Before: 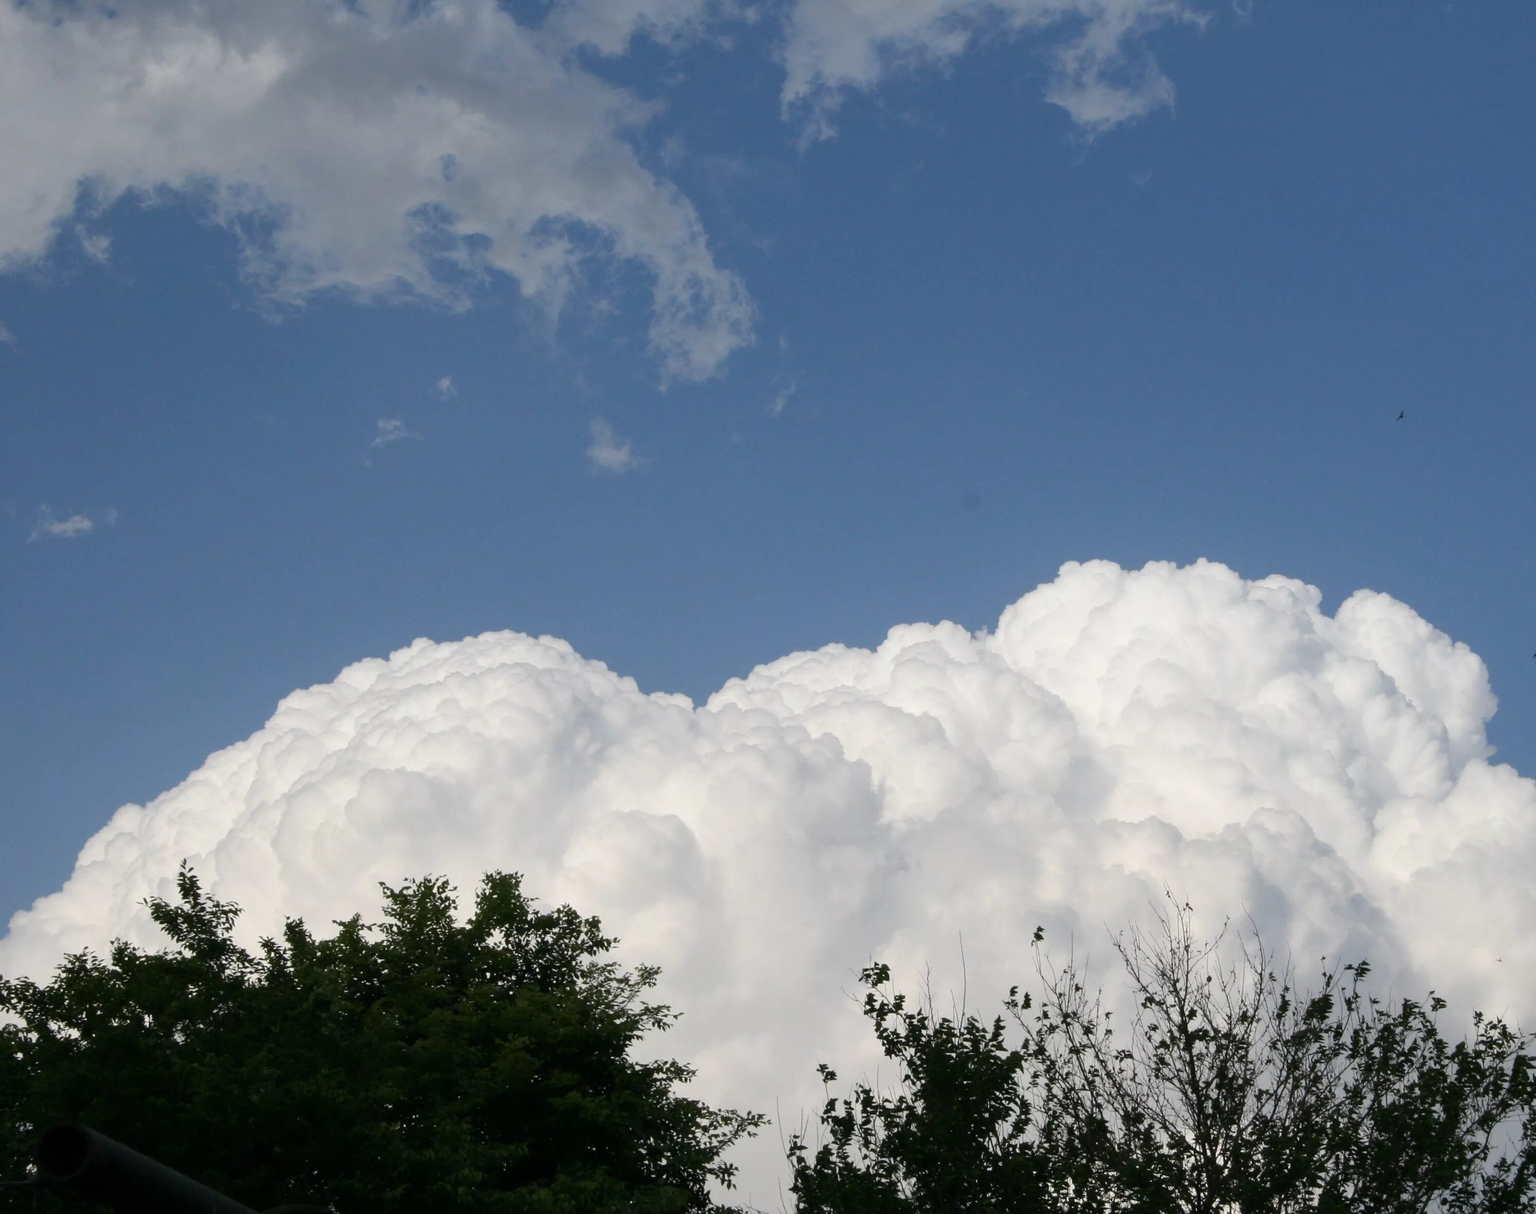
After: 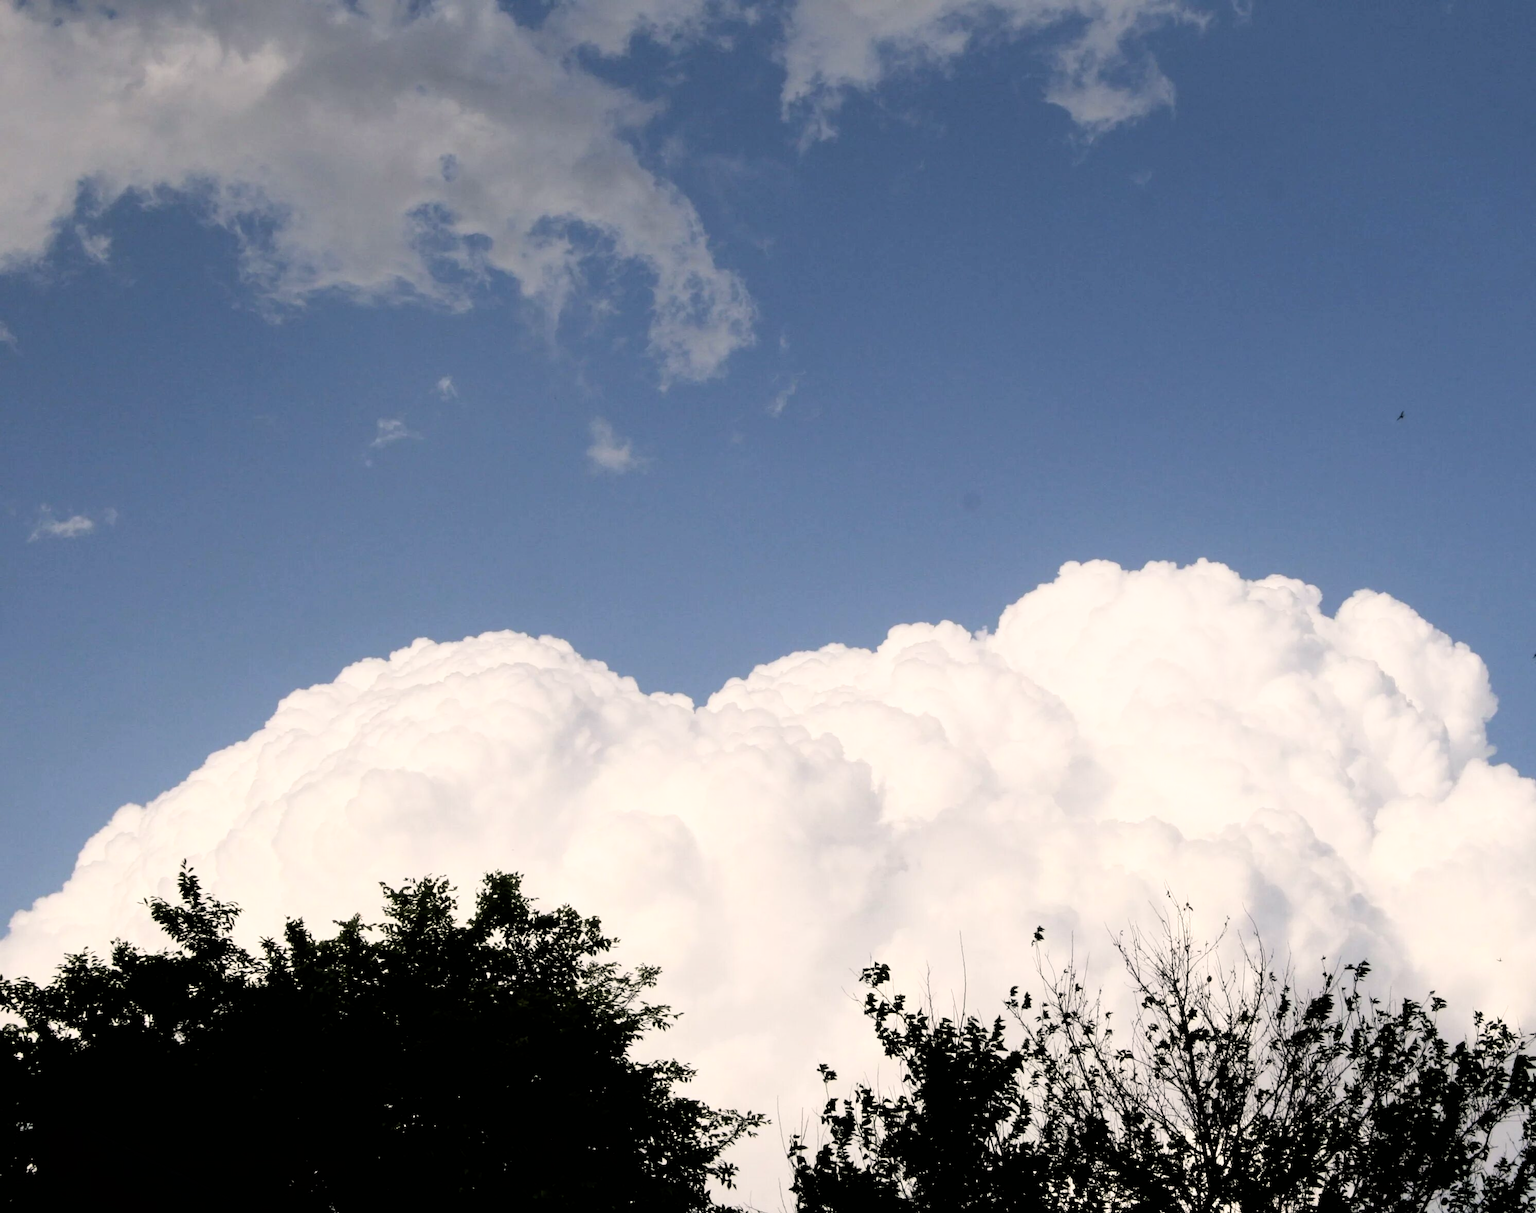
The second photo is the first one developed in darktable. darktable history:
color correction: highlights a* 3.84, highlights b* 5.07
graduated density: on, module defaults
exposure: black level correction 0, exposure 0.6 EV, compensate exposure bias true, compensate highlight preservation false
filmic rgb: black relative exposure -3.72 EV, white relative exposure 2.77 EV, dynamic range scaling -5.32%, hardness 3.03
